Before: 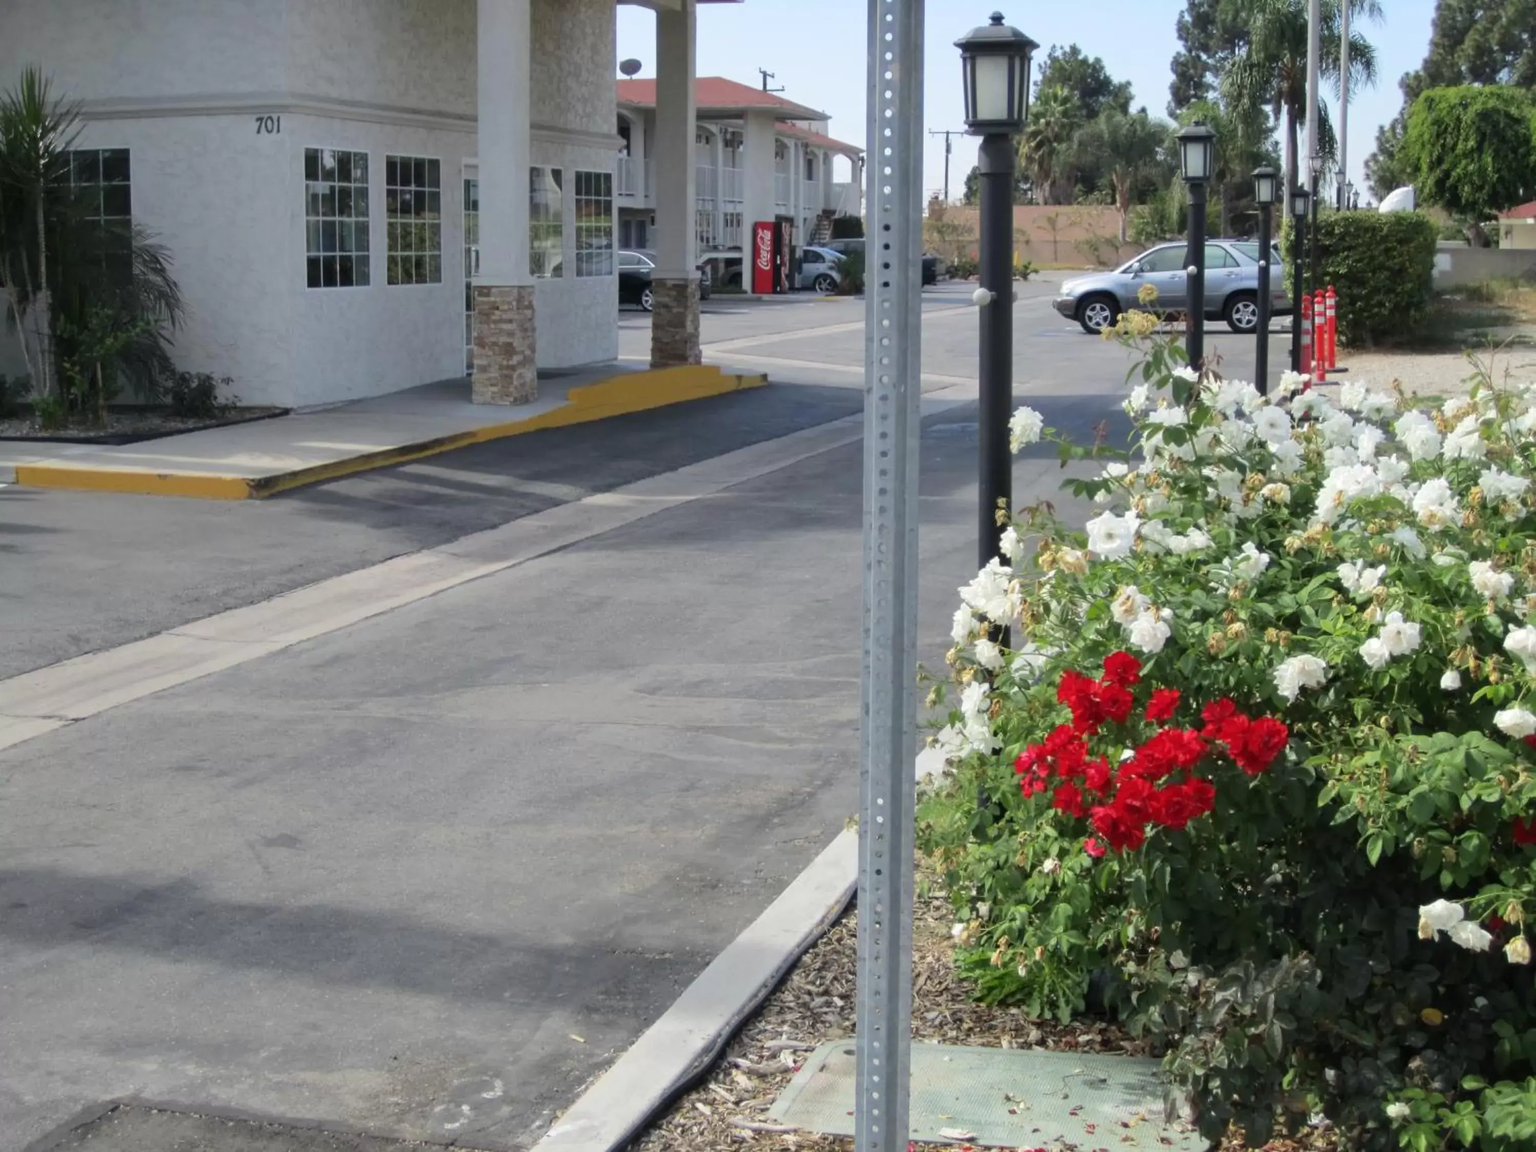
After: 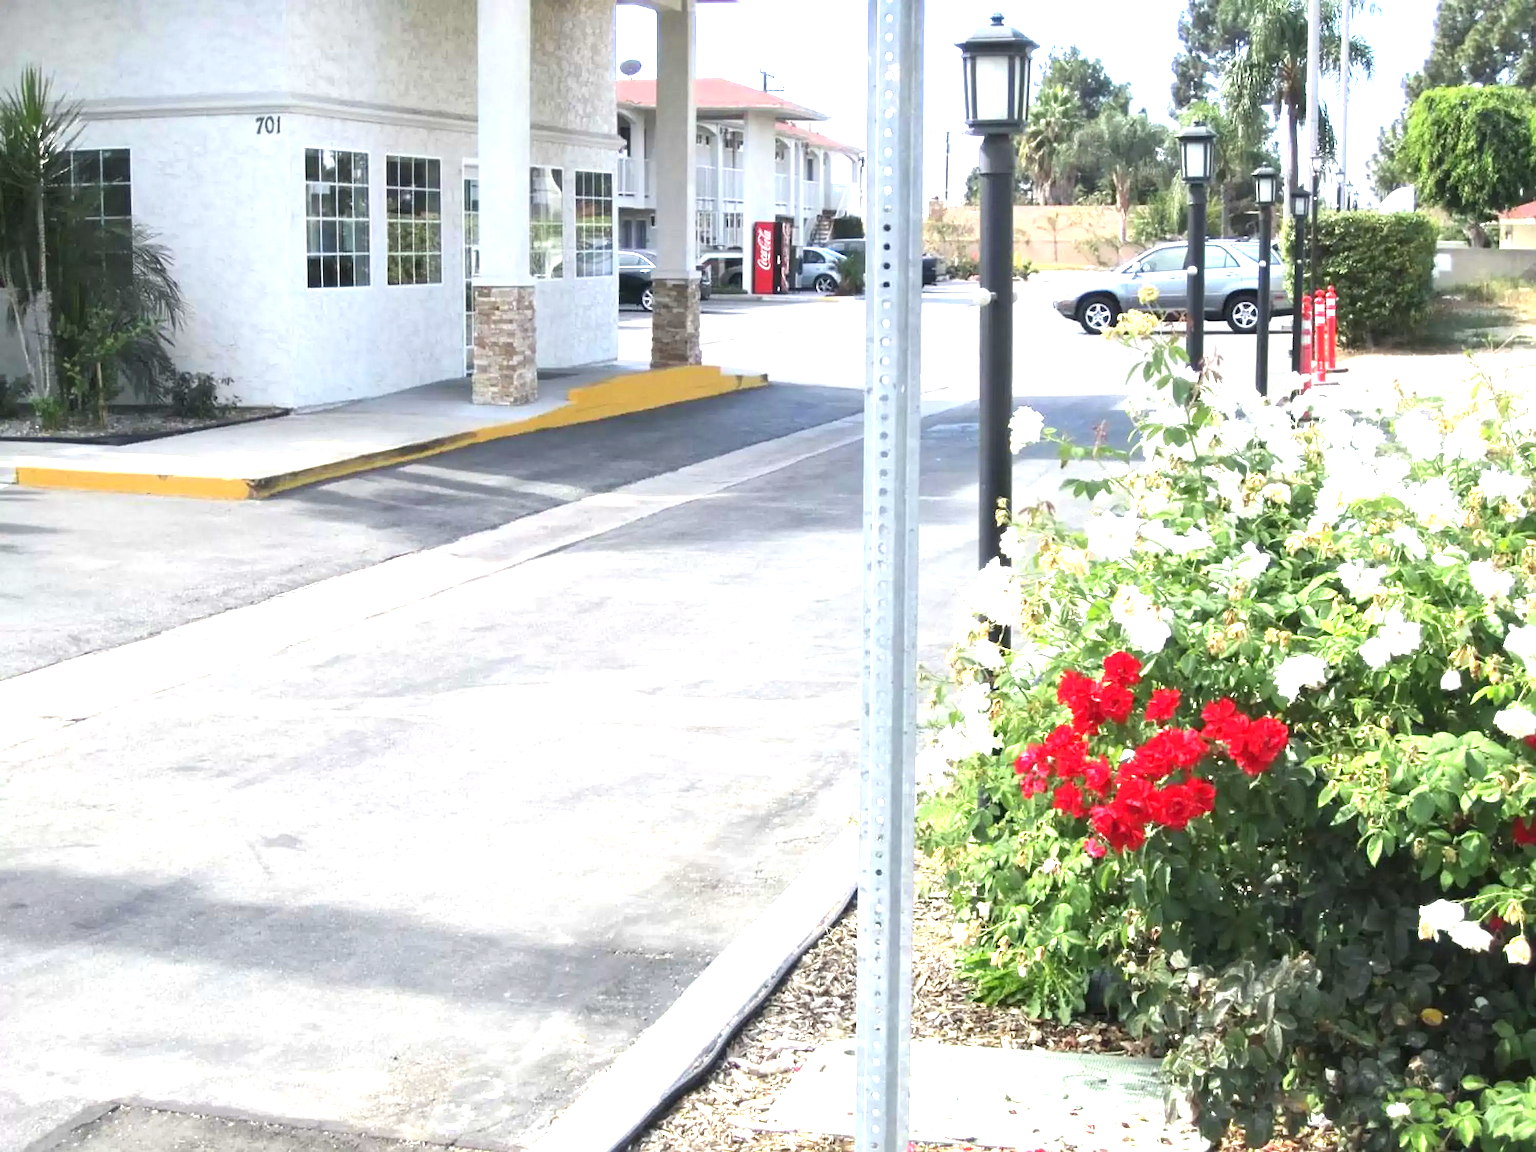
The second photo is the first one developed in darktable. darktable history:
exposure: black level correction 0, exposure 1.756 EV, compensate highlight preservation false
sharpen: on, module defaults
